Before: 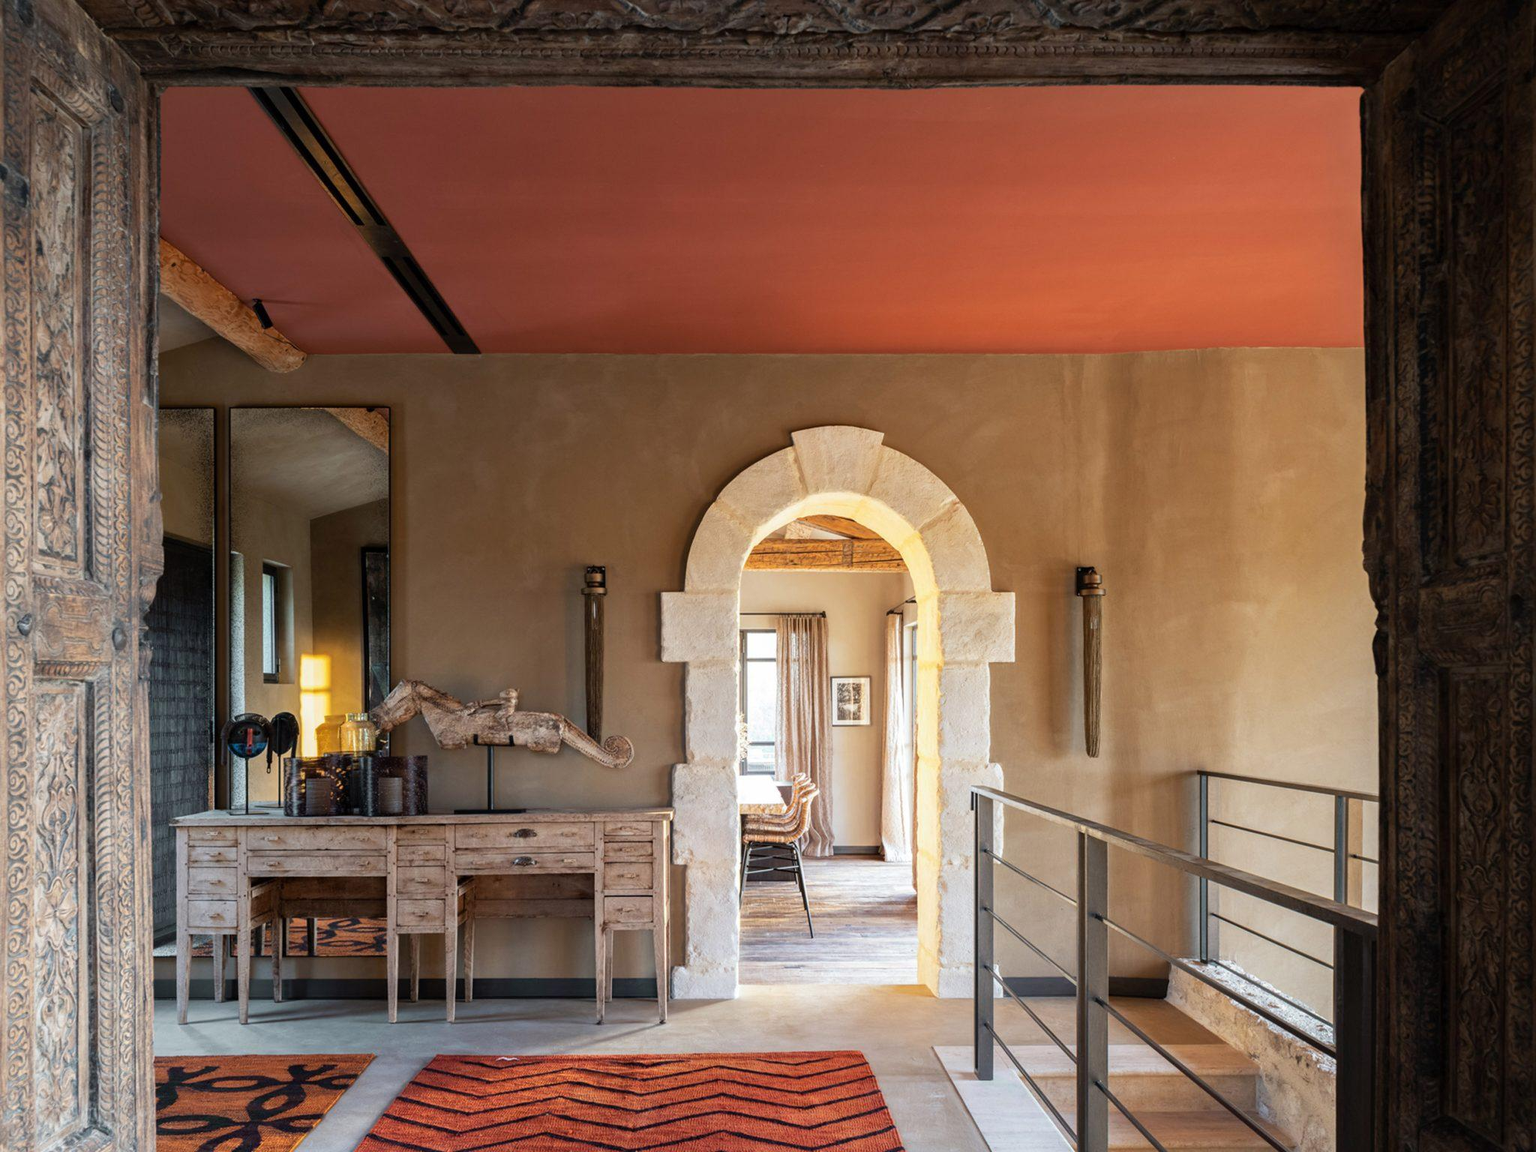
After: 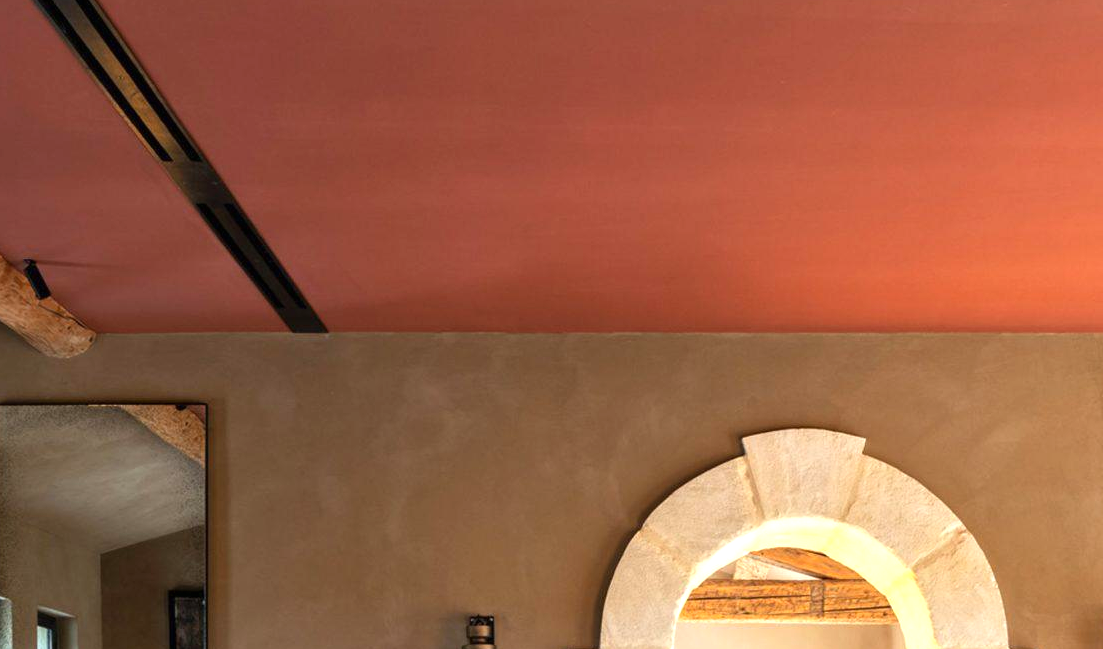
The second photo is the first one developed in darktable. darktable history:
crop: left 15.306%, top 9.065%, right 30.789%, bottom 48.638%
white balance: emerald 1
exposure: black level correction 0, exposure 0.6 EV, compensate highlight preservation false
